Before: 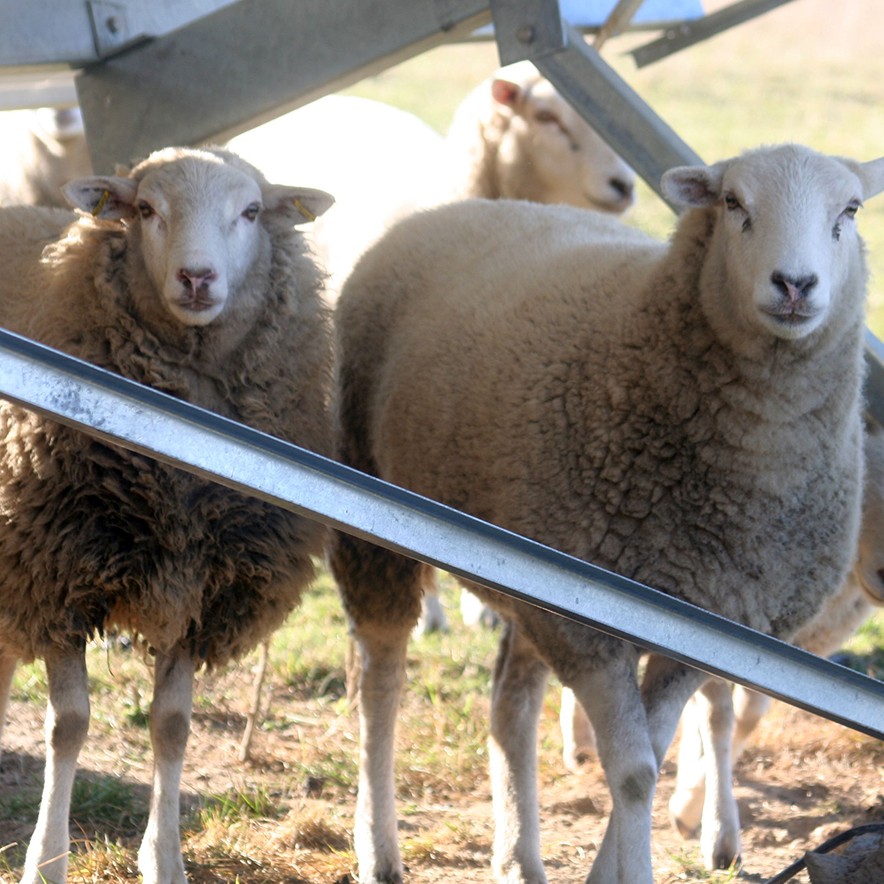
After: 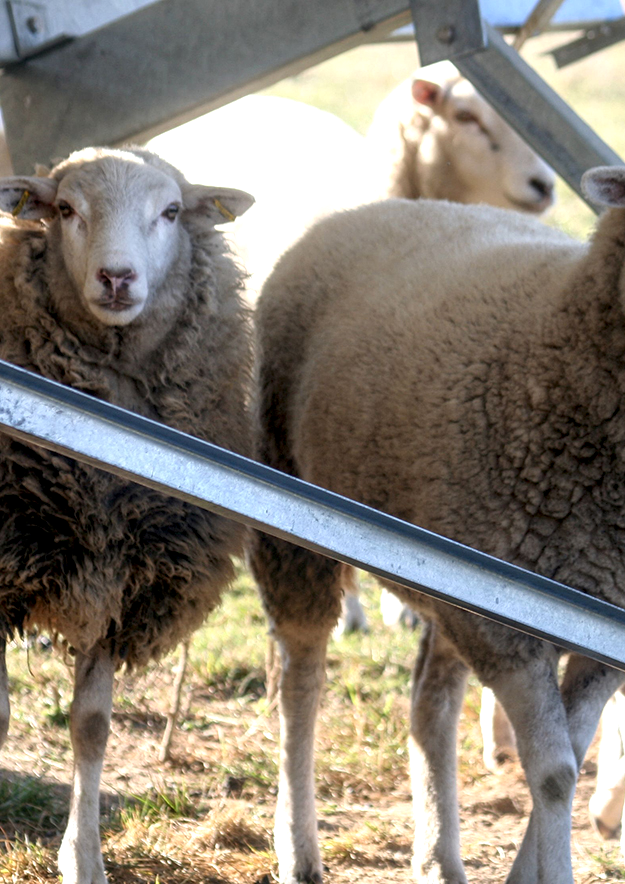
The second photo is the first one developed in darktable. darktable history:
crop and rotate: left 9.061%, right 20.142%
local contrast: detail 144%
